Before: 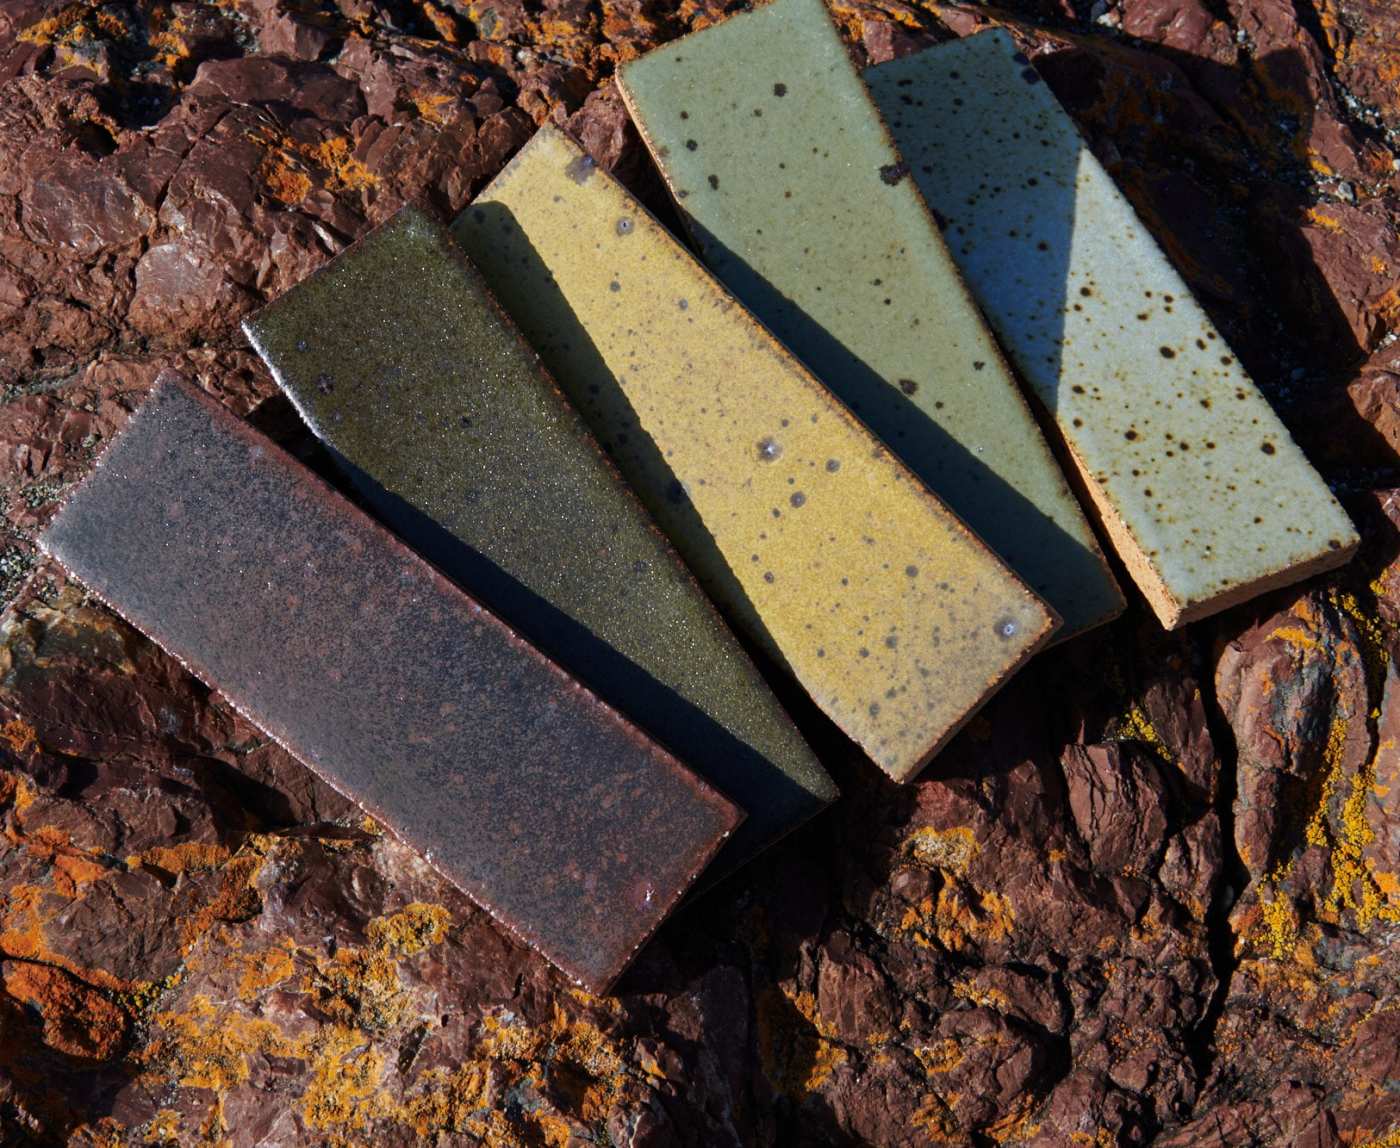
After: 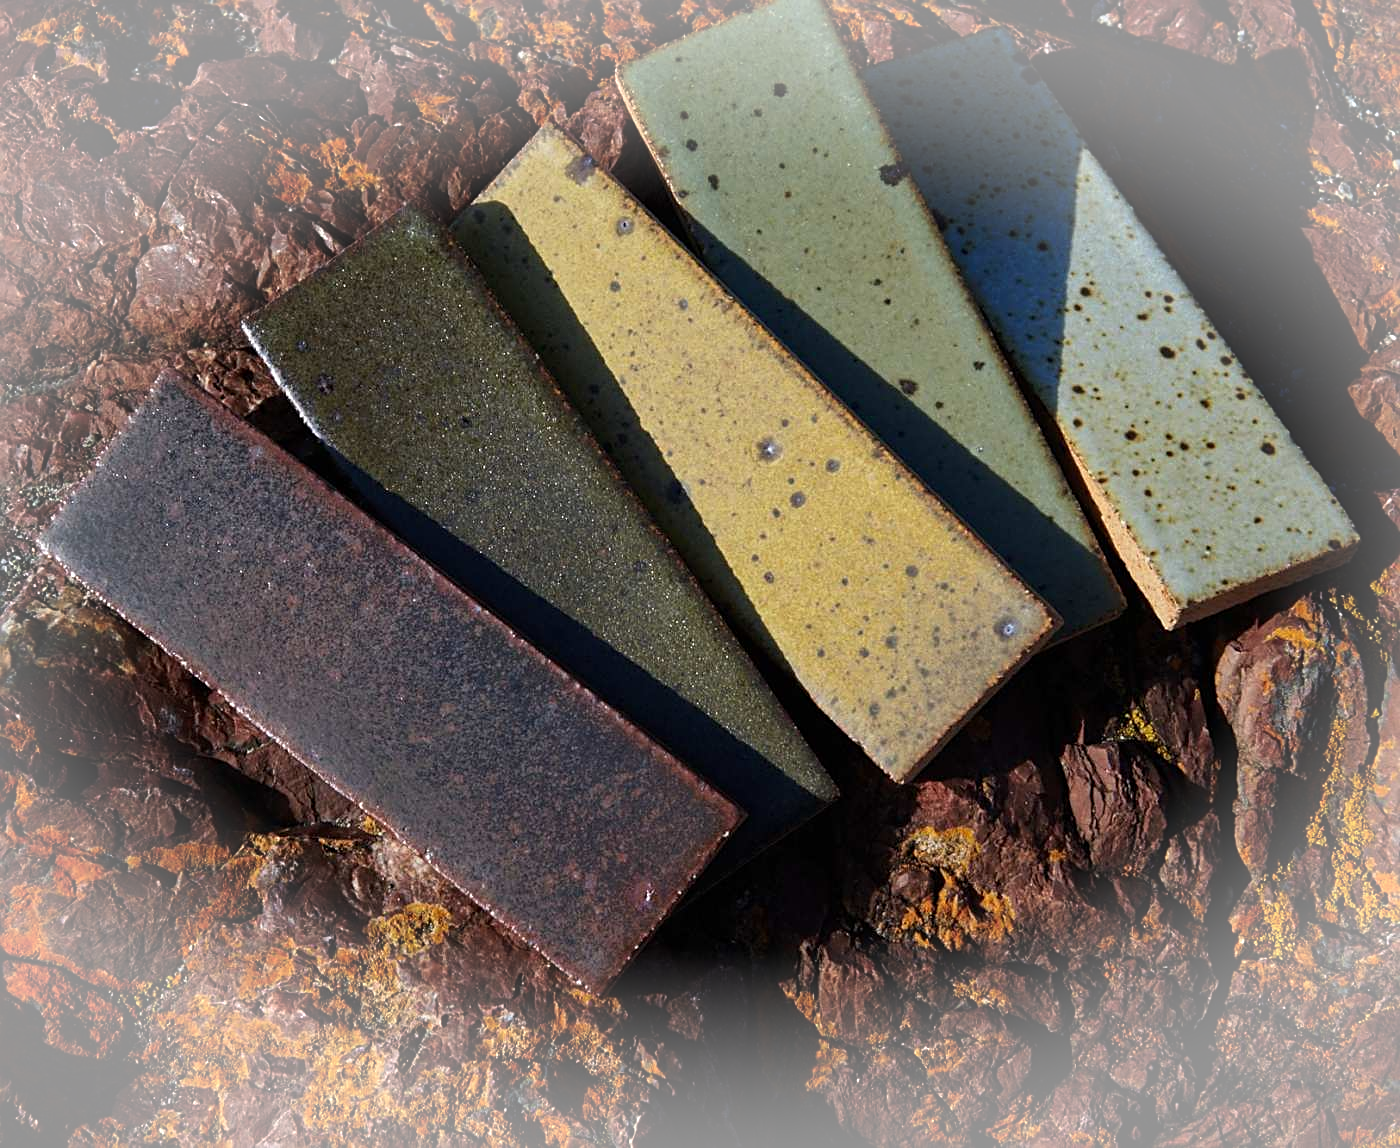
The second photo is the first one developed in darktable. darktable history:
sharpen: on, module defaults
vignetting: fall-off start 78.42%, brightness 0.295, saturation 0.002, width/height ratio 1.327, dithering 16-bit output
